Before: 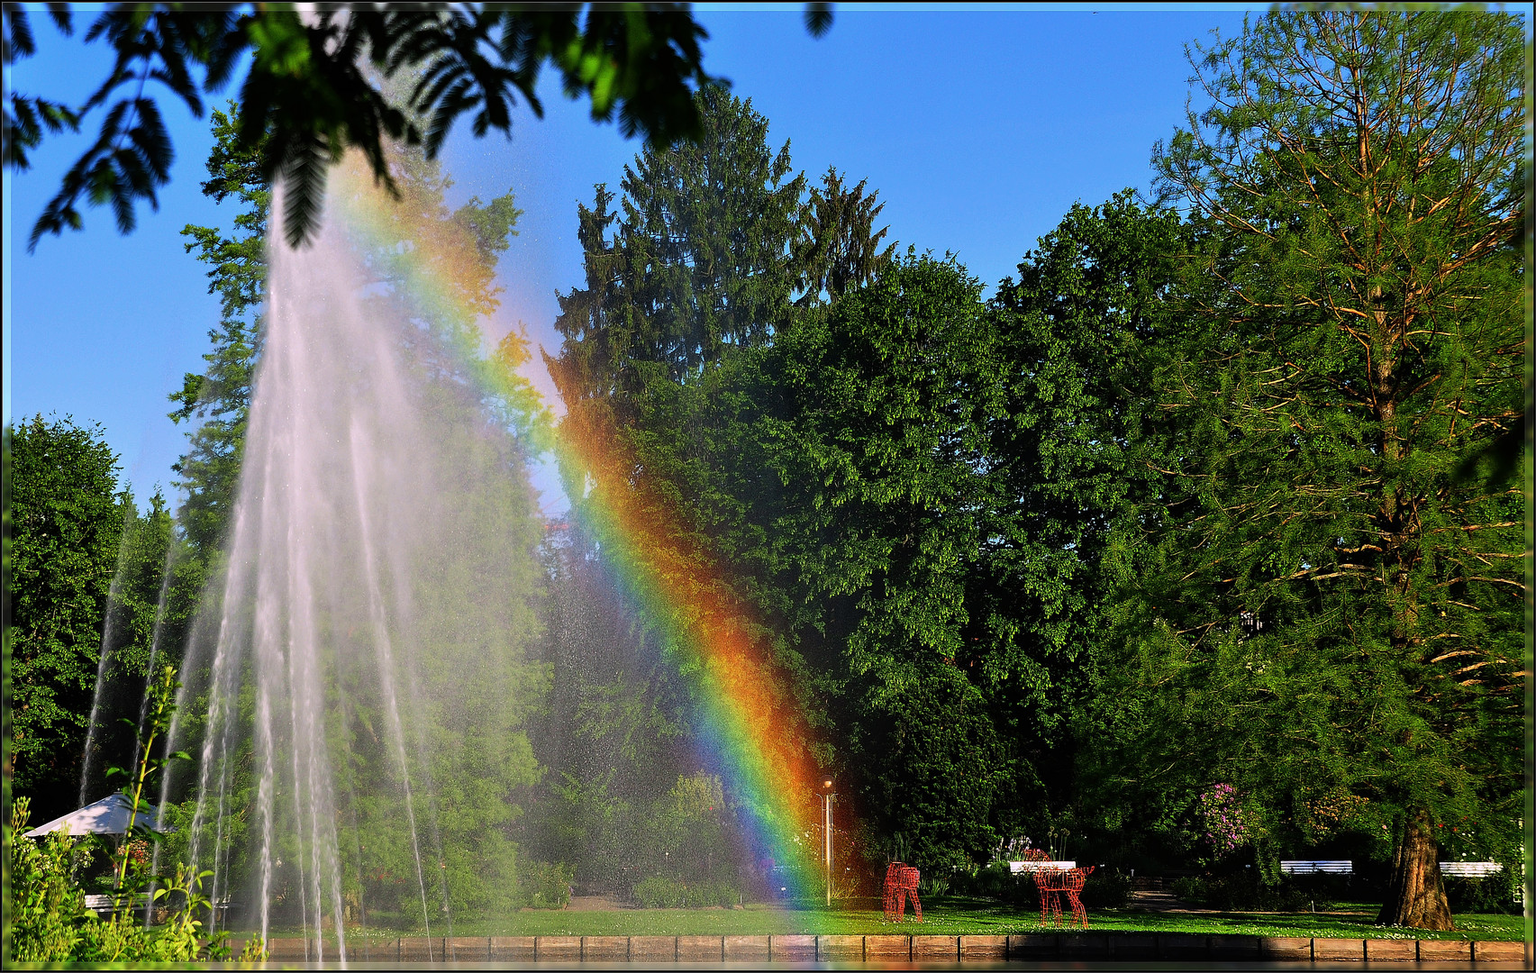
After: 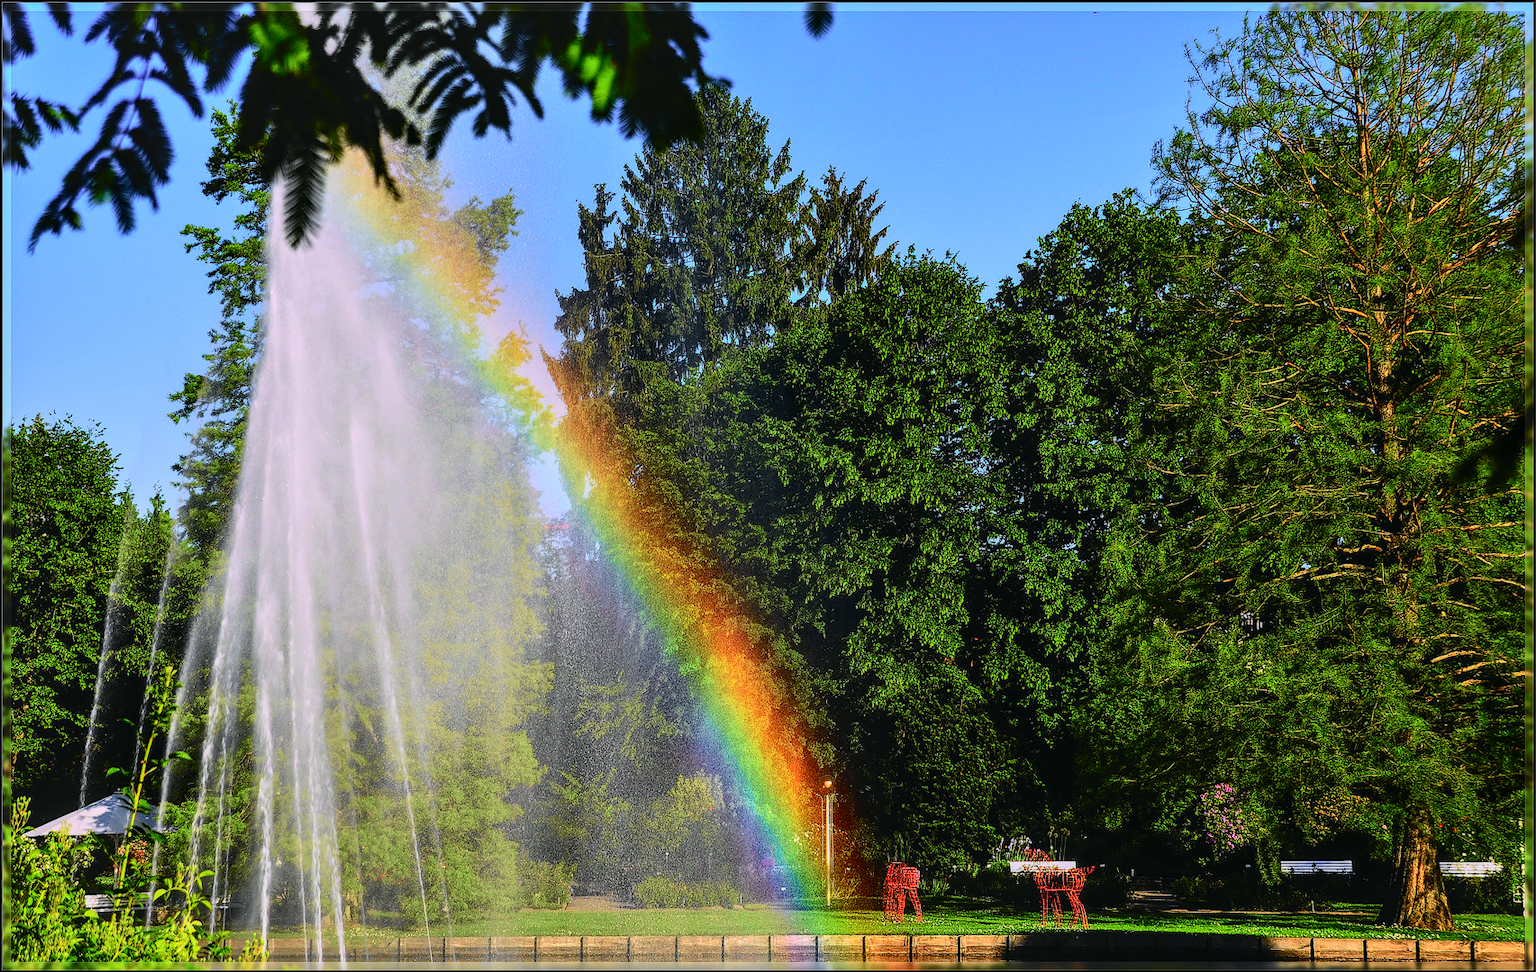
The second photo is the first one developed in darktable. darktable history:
local contrast: detail 130%
white balance: red 0.984, blue 1.059
tone curve: curves: ch0 [(0, 0.03) (0.113, 0.087) (0.207, 0.184) (0.515, 0.612) (0.712, 0.793) (1, 0.946)]; ch1 [(0, 0) (0.172, 0.123) (0.317, 0.279) (0.414, 0.382) (0.476, 0.479) (0.505, 0.498) (0.534, 0.534) (0.621, 0.65) (0.709, 0.764) (1, 1)]; ch2 [(0, 0) (0.411, 0.424) (0.505, 0.505) (0.521, 0.524) (0.537, 0.57) (0.65, 0.699) (1, 1)], color space Lab, independent channels, preserve colors none
